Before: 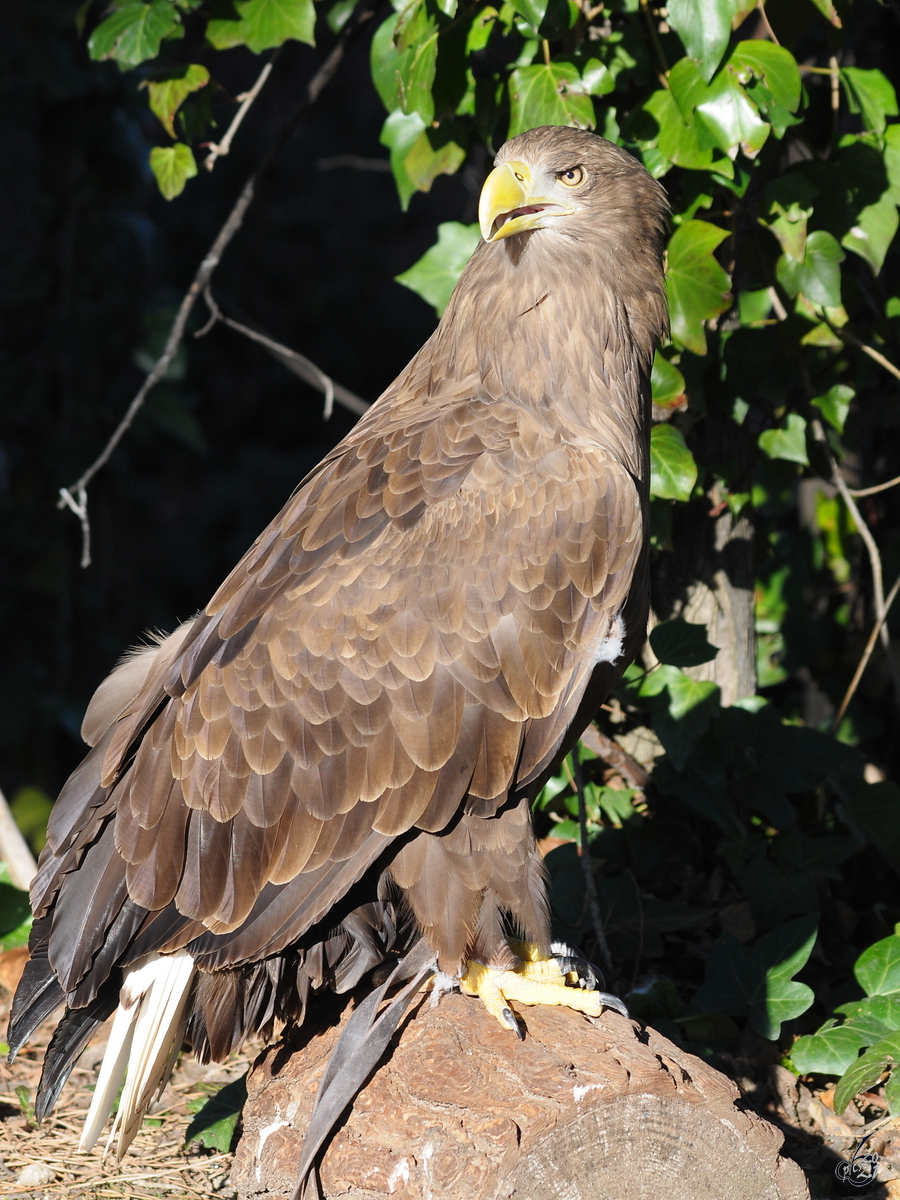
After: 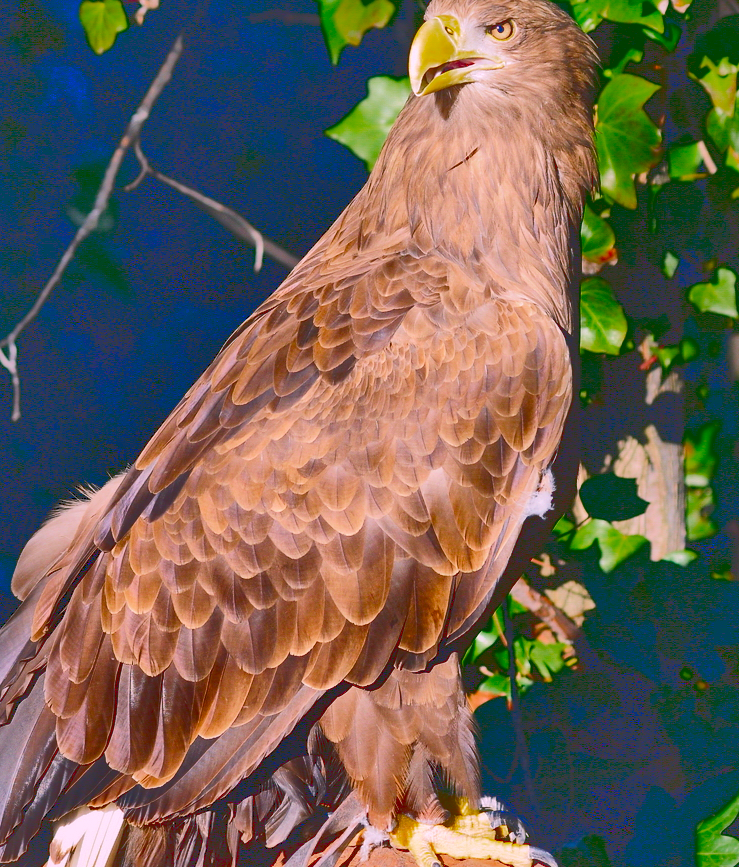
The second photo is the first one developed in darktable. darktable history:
tone curve: curves: ch0 [(0, 0) (0.003, 0.19) (0.011, 0.192) (0.025, 0.192) (0.044, 0.194) (0.069, 0.196) (0.1, 0.197) (0.136, 0.198) (0.177, 0.216) (0.224, 0.236) (0.277, 0.269) (0.335, 0.331) (0.399, 0.418) (0.468, 0.515) (0.543, 0.621) (0.623, 0.725) (0.709, 0.804) (0.801, 0.859) (0.898, 0.913) (1, 1)], color space Lab, linked channels, preserve colors none
exposure: exposure -0.072 EV, compensate highlight preservation false
color balance rgb: highlights gain › chroma 2.433%, highlights gain › hue 36.34°, perceptual saturation grading › global saturation 45.817%, perceptual saturation grading › highlights -50.102%, perceptual saturation grading › shadows 30.242%, global vibrance 14.252%
color zones: curves: ch0 [(0, 0.425) (0.143, 0.422) (0.286, 0.42) (0.429, 0.419) (0.571, 0.419) (0.714, 0.42) (0.857, 0.422) (1, 0.425)]; ch1 [(0, 0.666) (0.143, 0.669) (0.286, 0.671) (0.429, 0.67) (0.571, 0.67) (0.714, 0.67) (0.857, 0.67) (1, 0.666)]
shadows and highlights: on, module defaults
crop: left 7.882%, top 12.243%, right 9.932%, bottom 15.453%
color calibration: illuminant as shot in camera, x 0.358, y 0.373, temperature 4628.91 K
local contrast: mode bilateral grid, contrast 20, coarseness 51, detail 147%, midtone range 0.2
